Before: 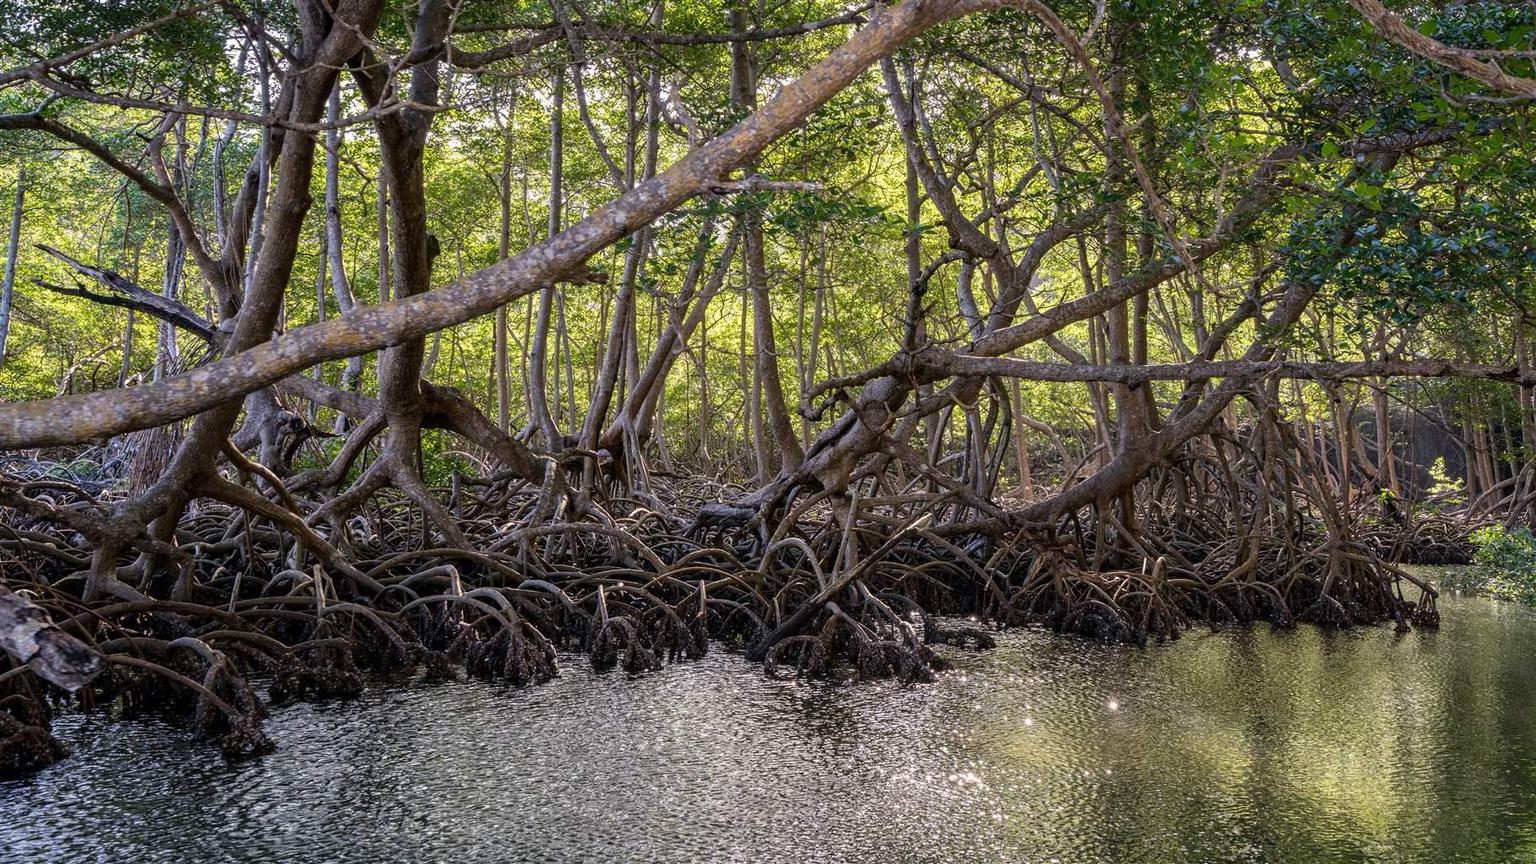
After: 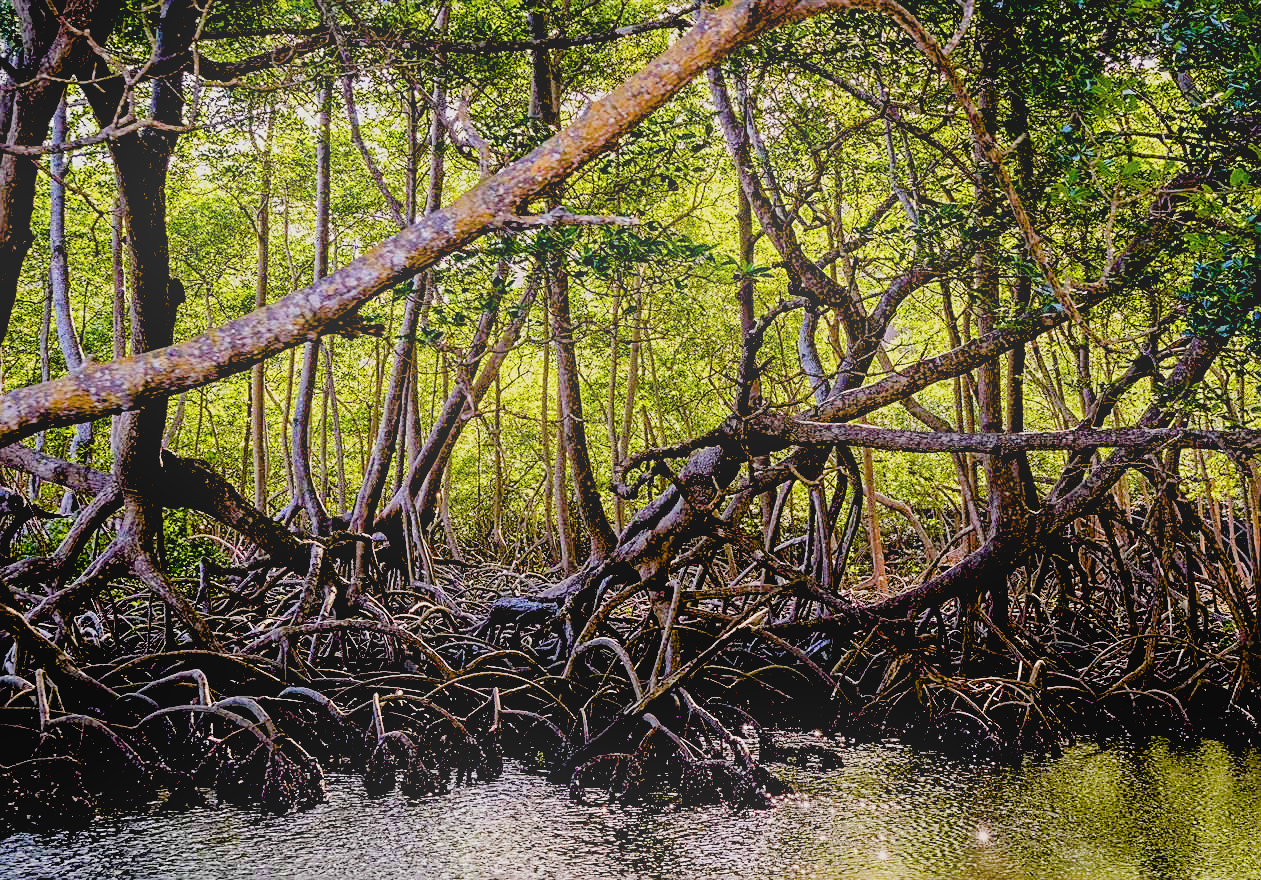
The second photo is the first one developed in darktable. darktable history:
crop: left 18.479%, right 12.2%, bottom 13.971%
exposure: black level correction 0.04, exposure 0.5 EV, compensate highlight preservation false
white balance: red 1, blue 1
bloom: threshold 82.5%, strength 16.25%
color balance rgb: linear chroma grading › global chroma 18.9%, perceptual saturation grading › global saturation 20%, perceptual saturation grading › highlights -25%, perceptual saturation grading › shadows 50%, global vibrance 18.93%
filmic rgb: black relative exposure -7.15 EV, white relative exposure 5.36 EV, hardness 3.02
sharpen: on, module defaults
